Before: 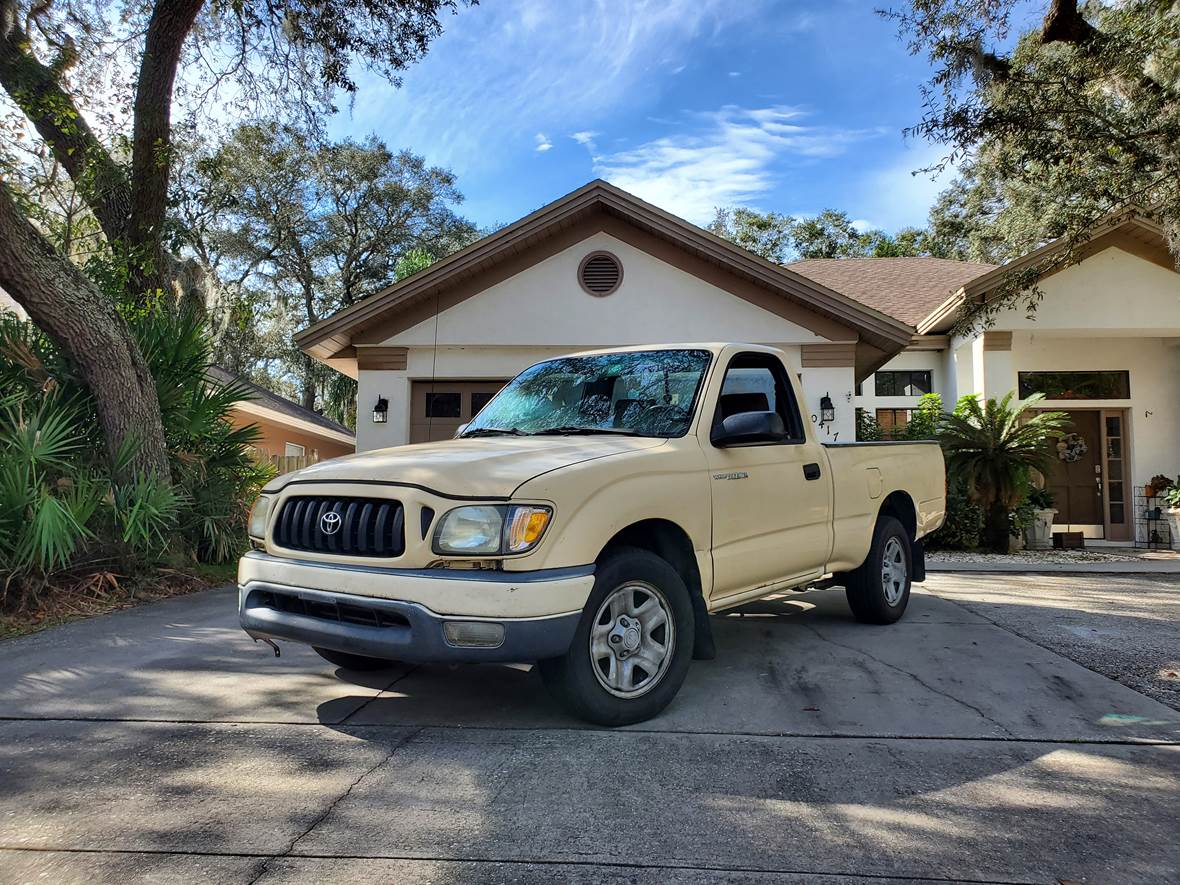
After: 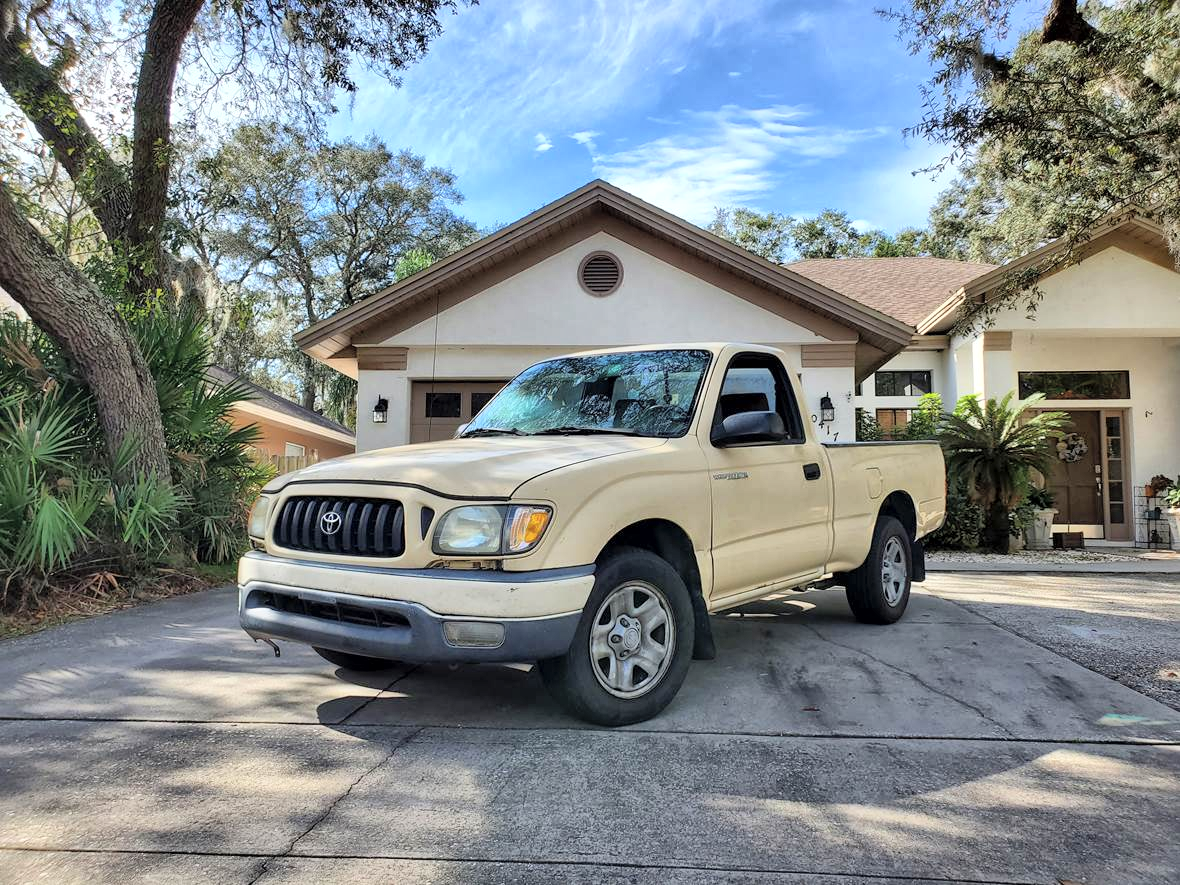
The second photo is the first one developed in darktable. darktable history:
contrast brightness saturation: contrast 0.05, brightness 0.06, saturation 0.01
global tonemap: drago (1, 100), detail 1
